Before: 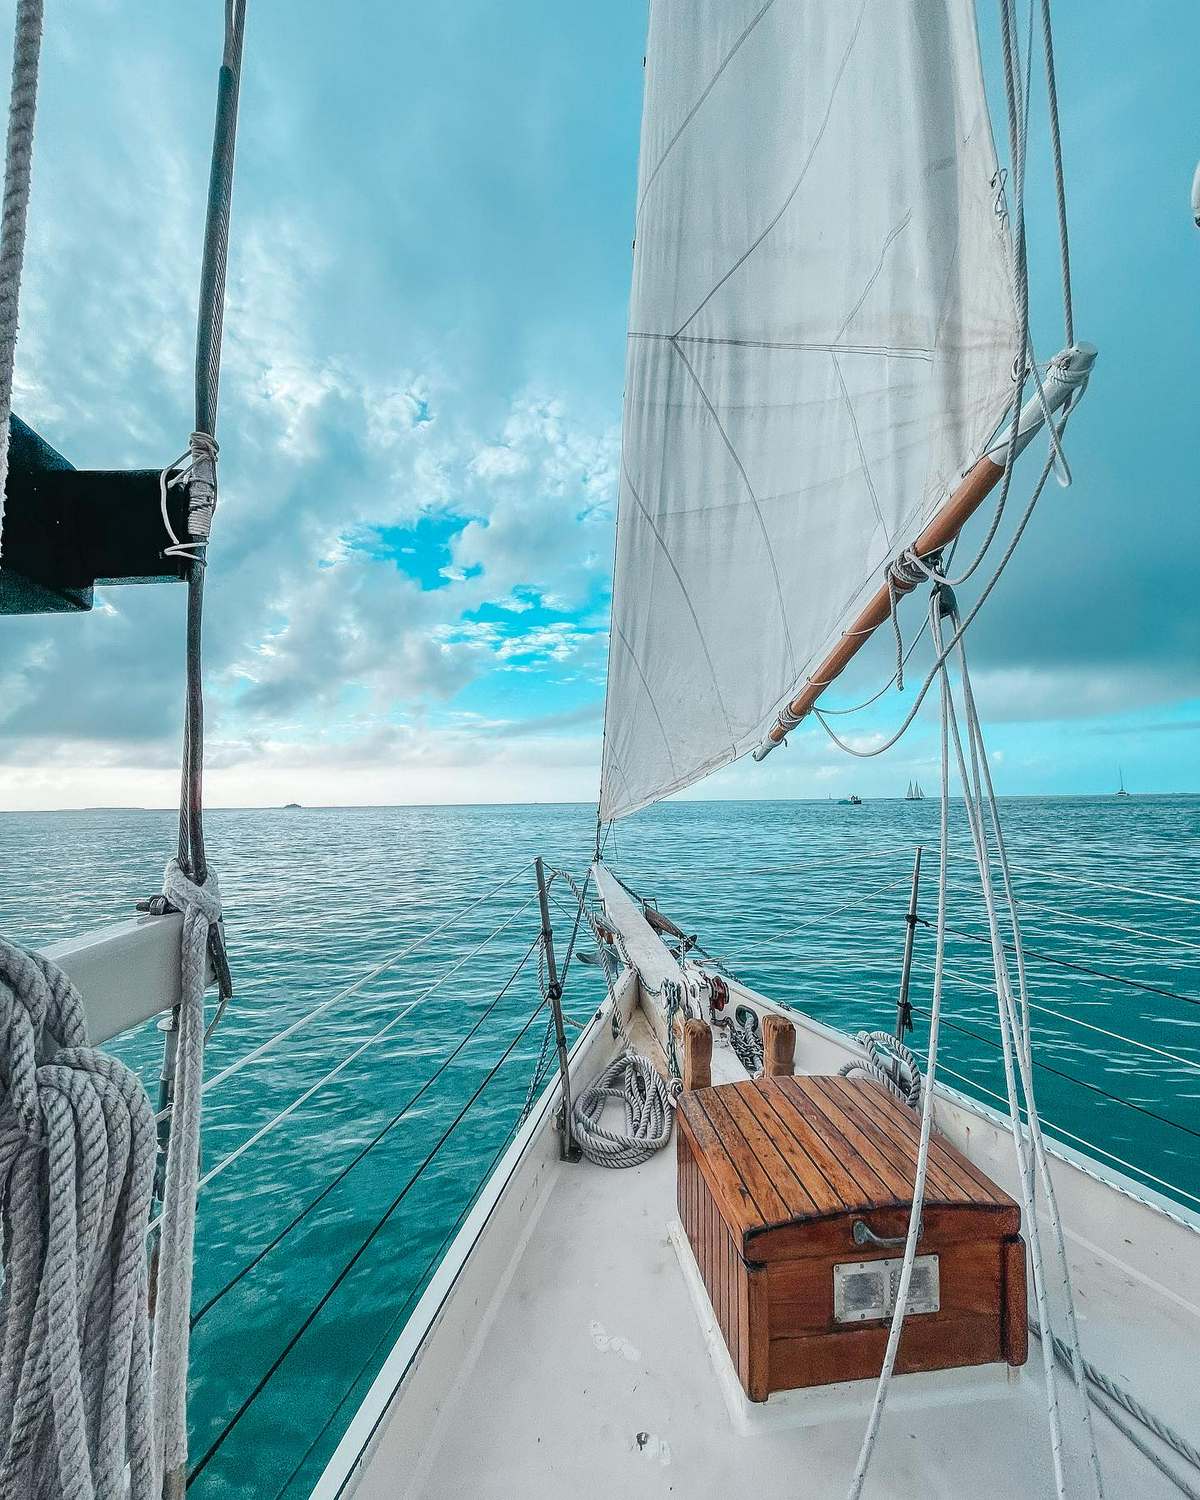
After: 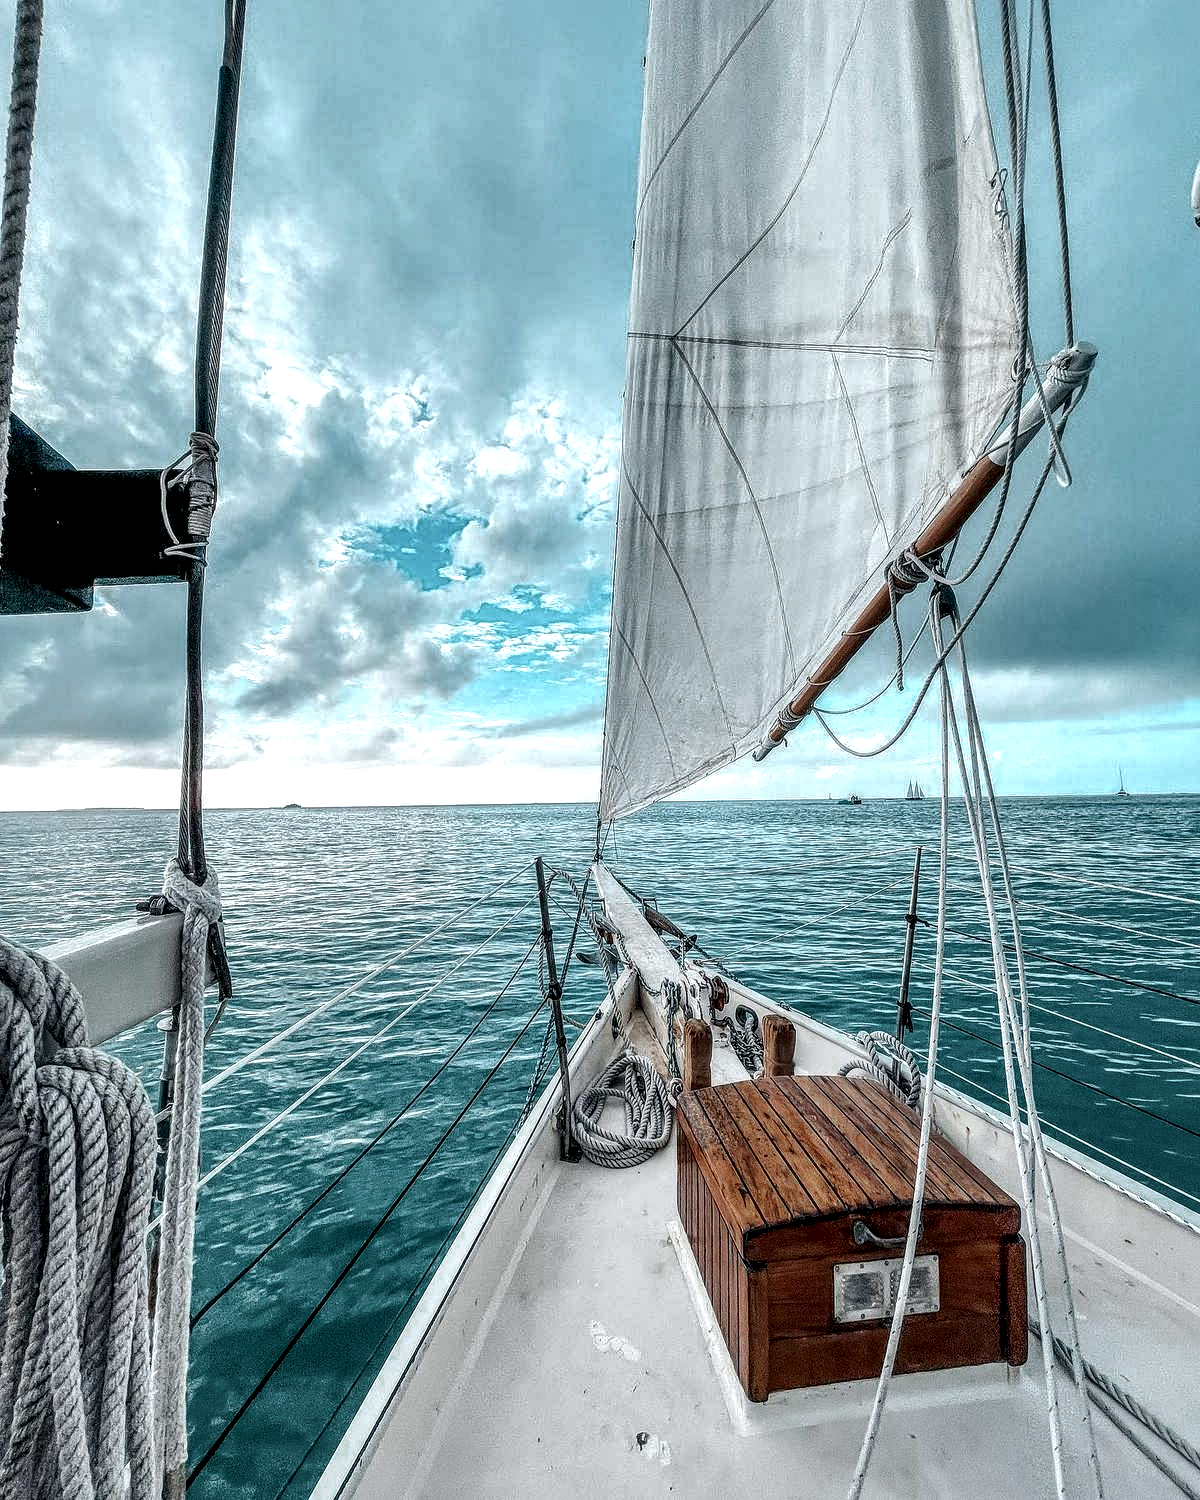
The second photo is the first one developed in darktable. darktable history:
local contrast: detail 203%
color zones: curves: ch0 [(0, 0.5) (0.125, 0.4) (0.25, 0.5) (0.375, 0.4) (0.5, 0.4) (0.625, 0.6) (0.75, 0.6) (0.875, 0.5)]; ch1 [(0, 0.35) (0.125, 0.45) (0.25, 0.35) (0.375, 0.35) (0.5, 0.35) (0.625, 0.35) (0.75, 0.45) (0.875, 0.35)]; ch2 [(0, 0.6) (0.125, 0.5) (0.25, 0.5) (0.375, 0.6) (0.5, 0.6) (0.625, 0.5) (0.75, 0.5) (0.875, 0.5)]
shadows and highlights: on, module defaults
tone equalizer: on, module defaults
